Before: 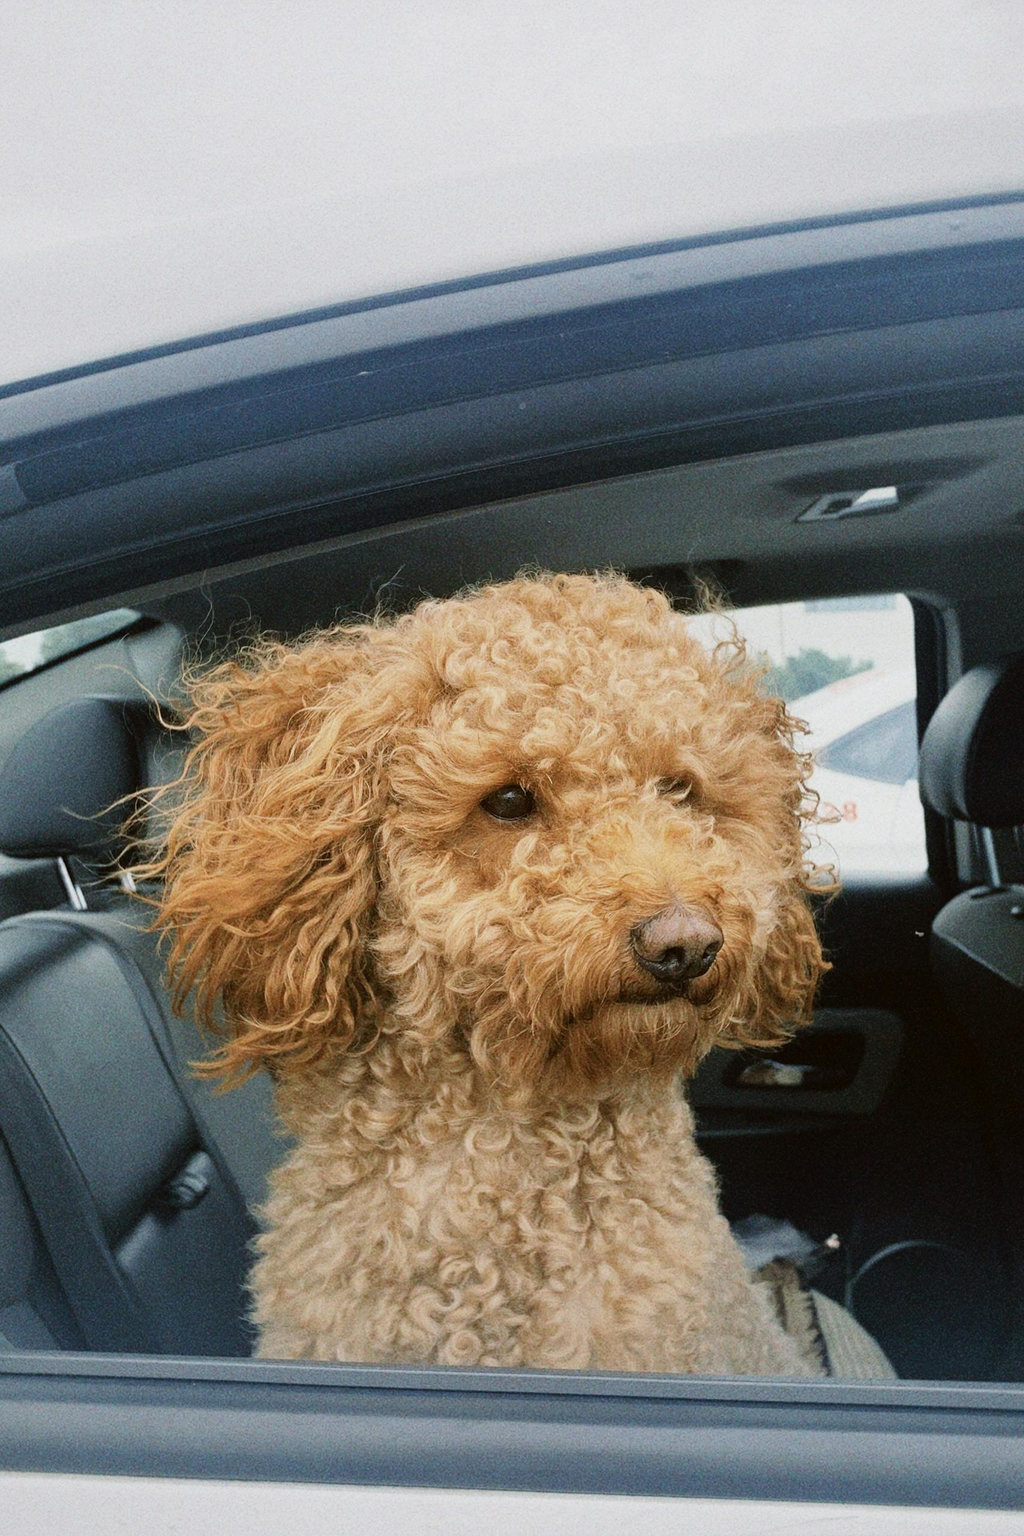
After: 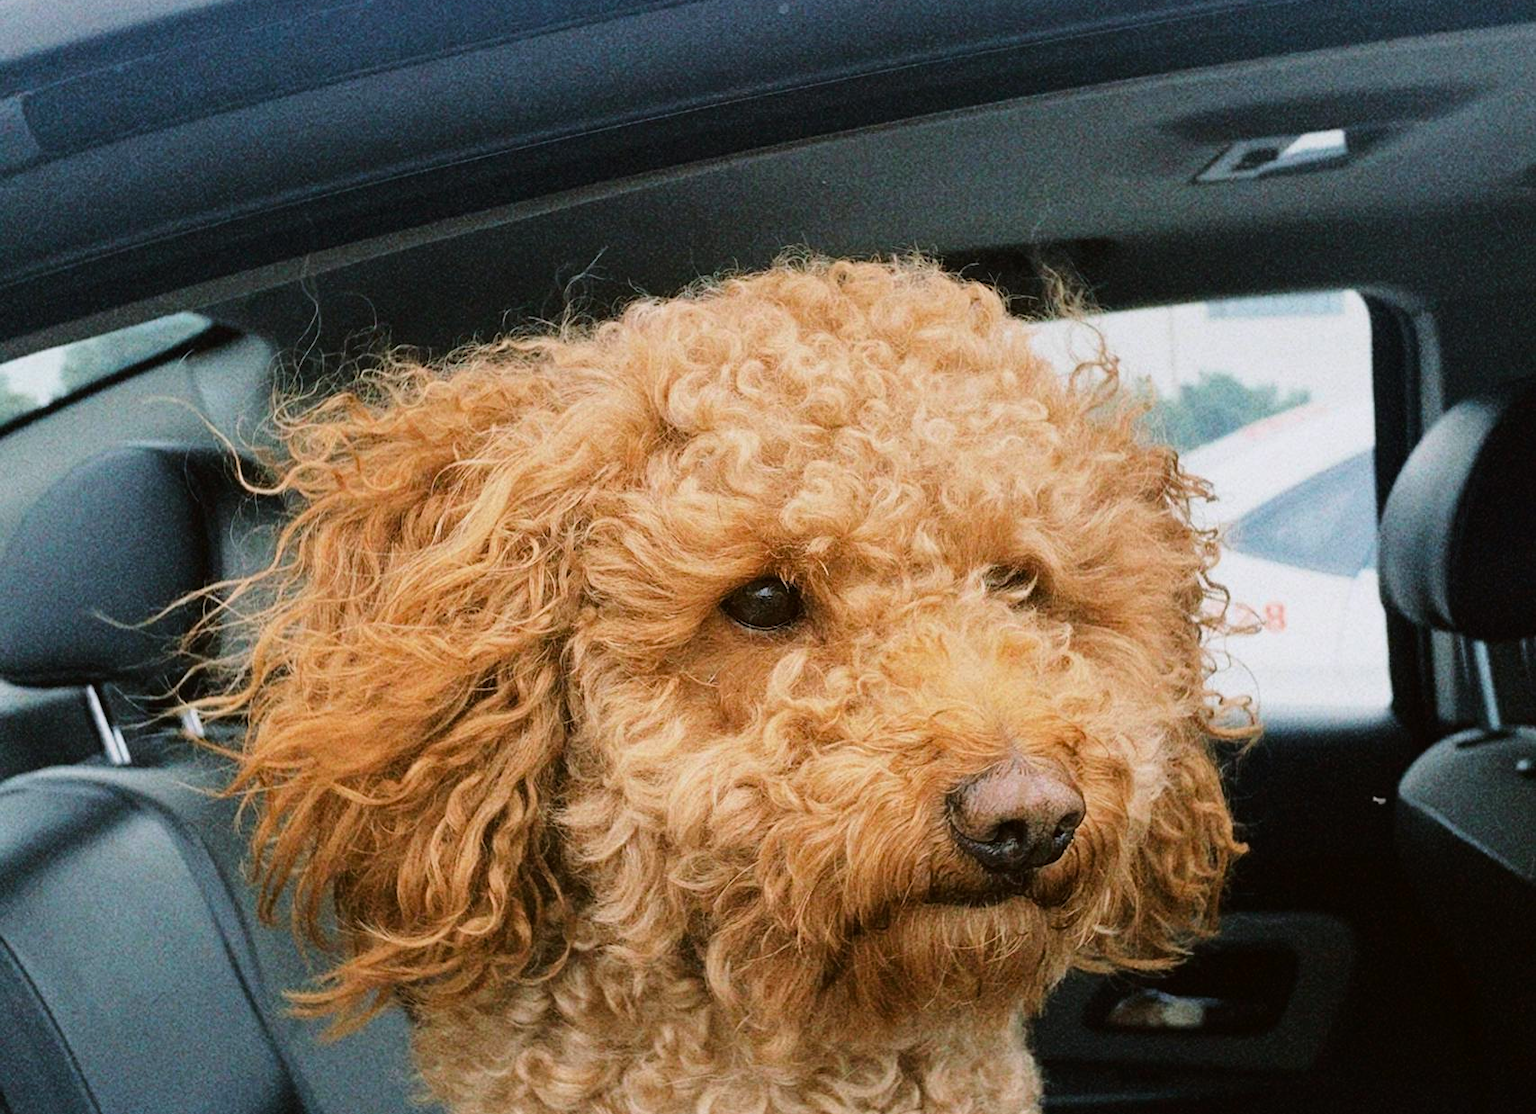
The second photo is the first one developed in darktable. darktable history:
crop and rotate: top 26.056%, bottom 25.543%
tone curve: curves: ch0 [(0, 0) (0.08, 0.056) (0.4, 0.4) (0.6, 0.612) (0.92, 0.924) (1, 1)], color space Lab, linked channels, preserve colors none
white balance: red 1.004, blue 1.024
